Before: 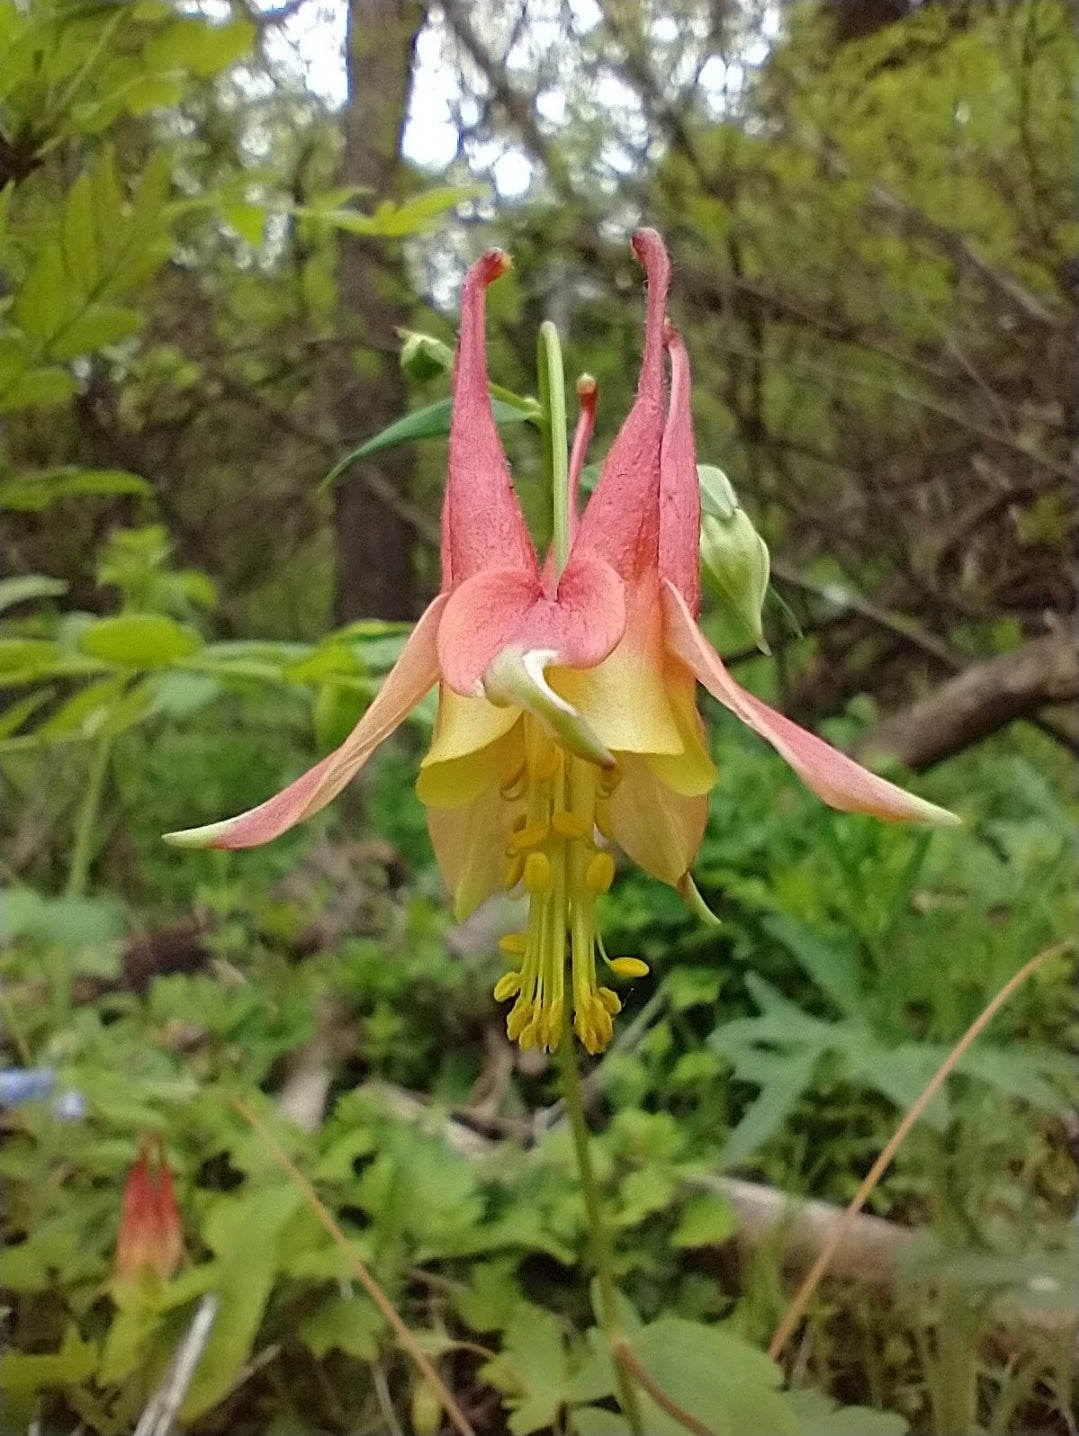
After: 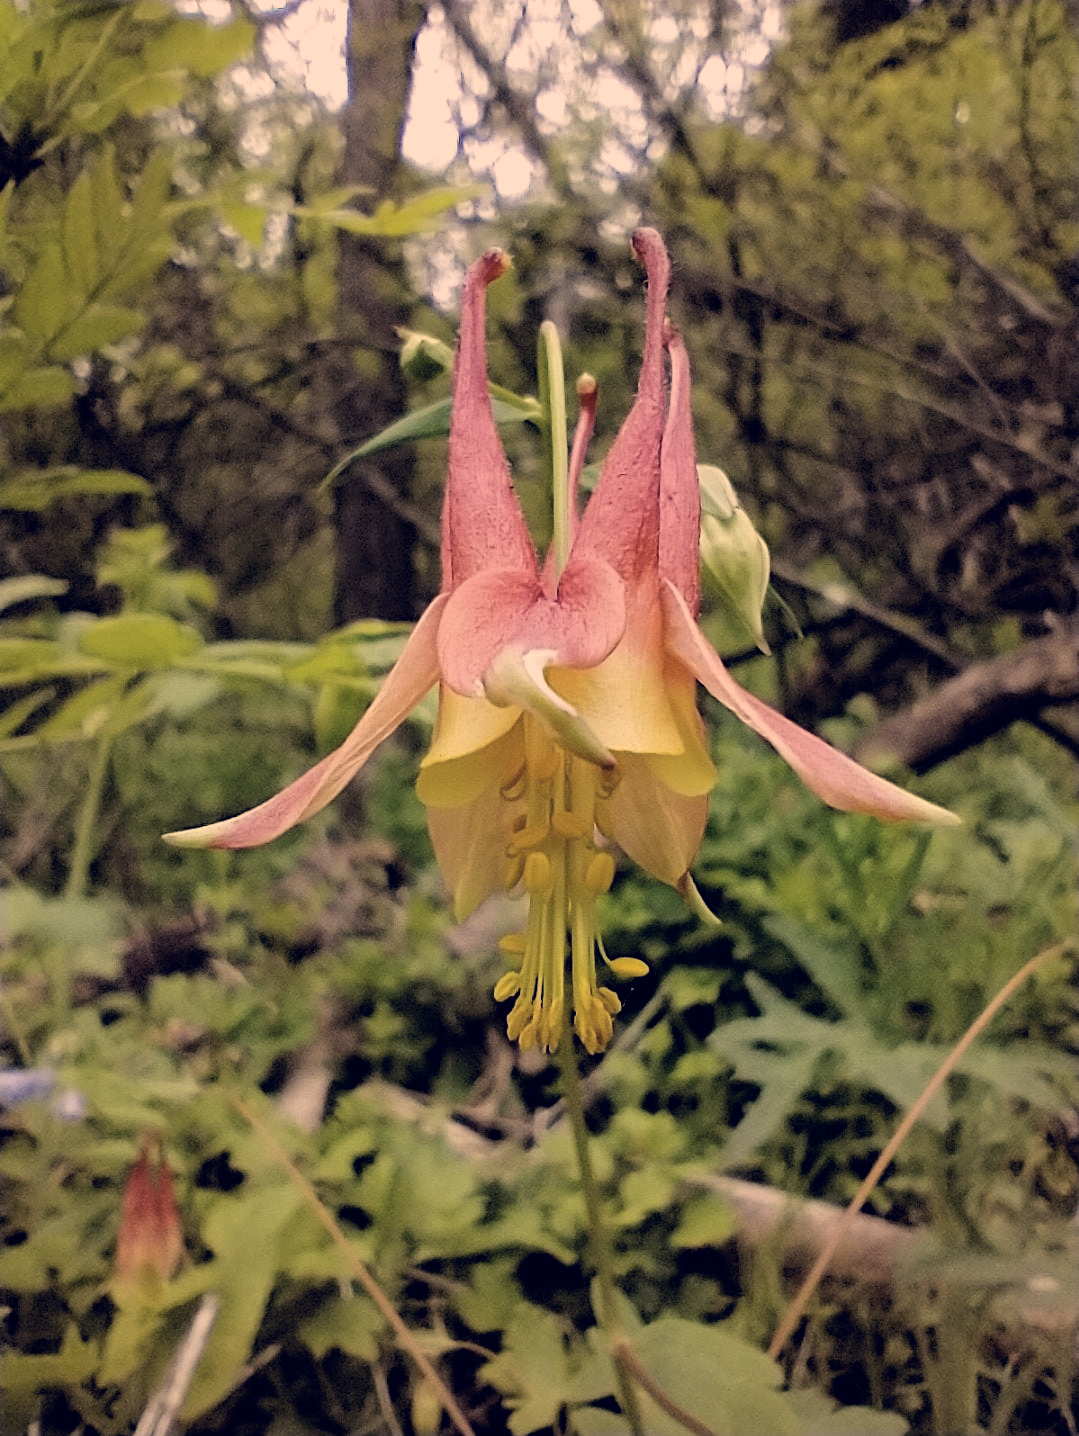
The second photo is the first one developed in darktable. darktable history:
color correction: highlights a* 19.59, highlights b* 27.49, shadows a* 3.46, shadows b* -17.28, saturation 0.73
filmic rgb: black relative exposure -5 EV, white relative exposure 3.5 EV, hardness 3.19, contrast 1.2, highlights saturation mix -50%
